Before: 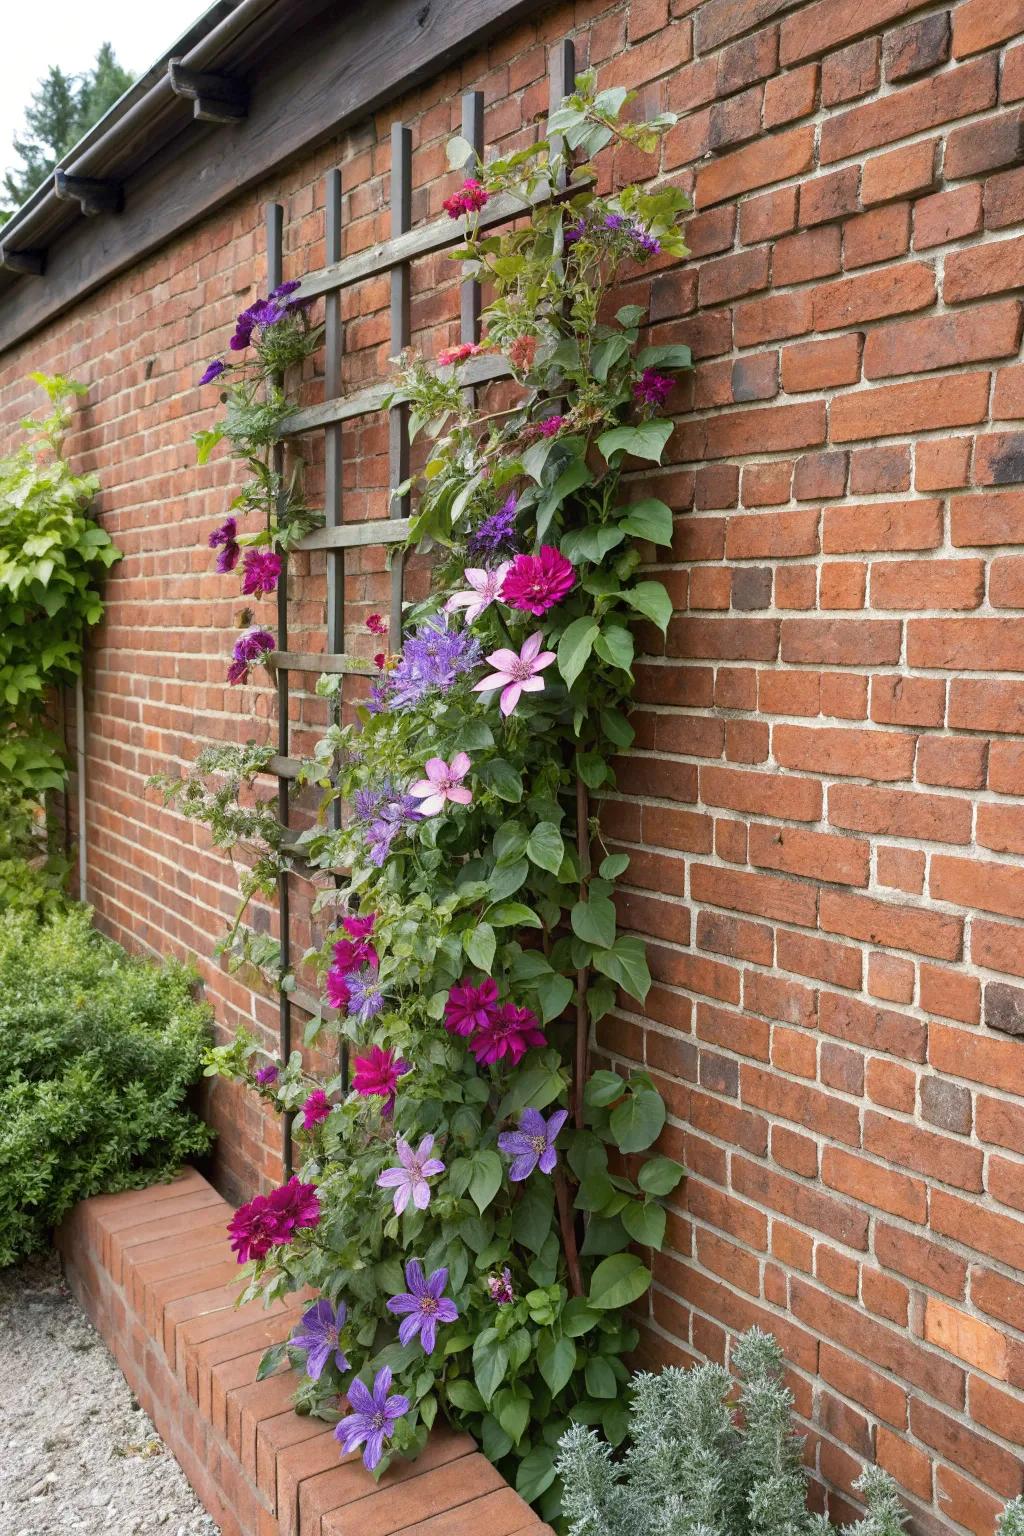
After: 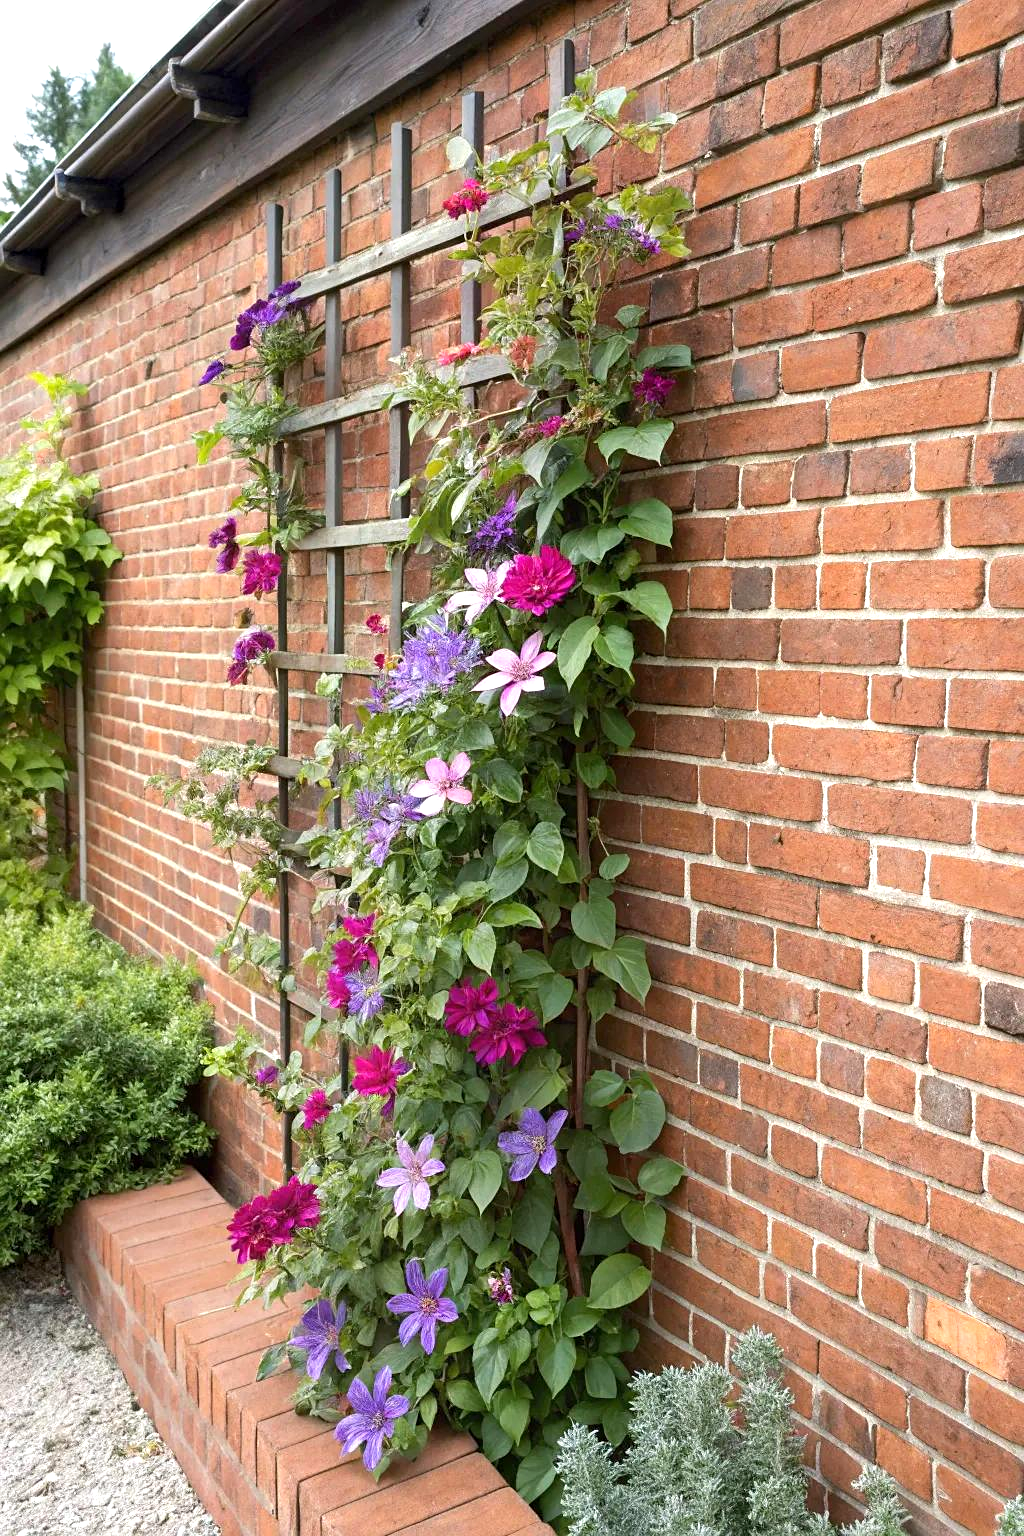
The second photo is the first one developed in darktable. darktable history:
exposure: black level correction 0.001, exposure 0.499 EV, compensate highlight preservation false
sharpen: amount 0.203
